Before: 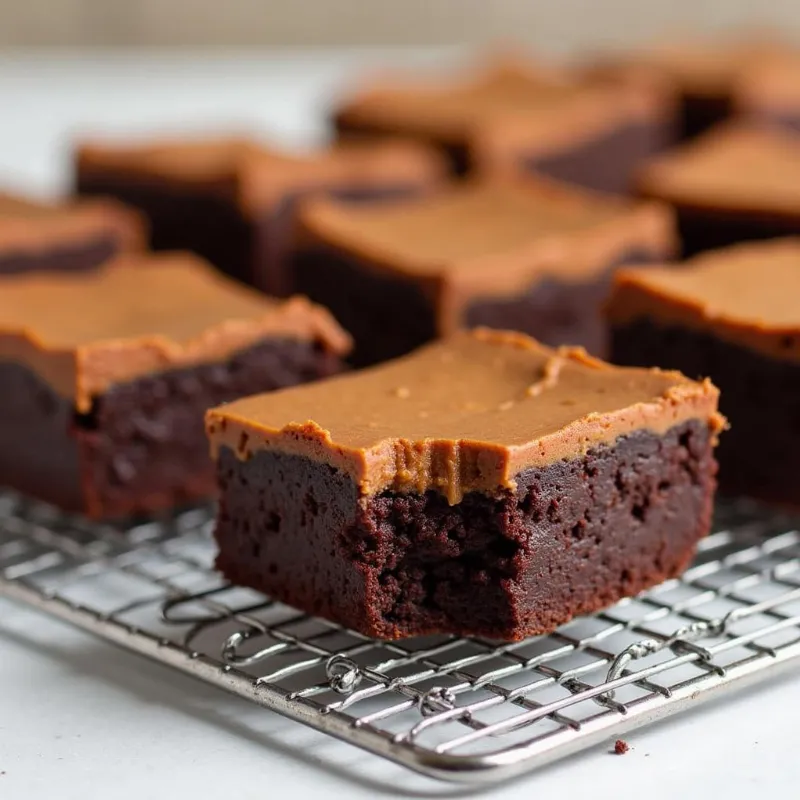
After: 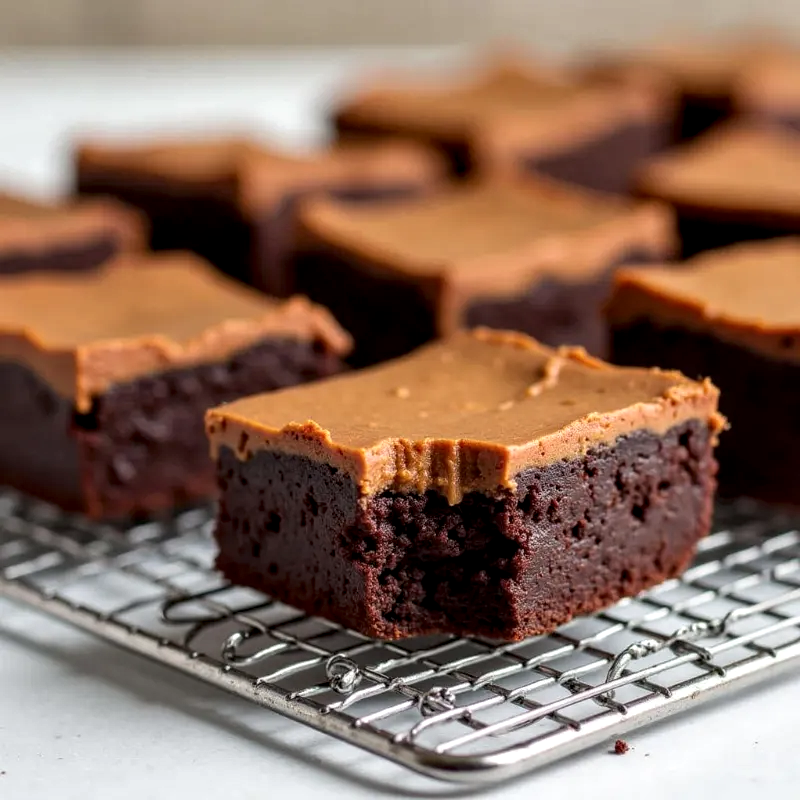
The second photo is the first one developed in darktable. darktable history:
local contrast: highlights 59%, detail 145%
